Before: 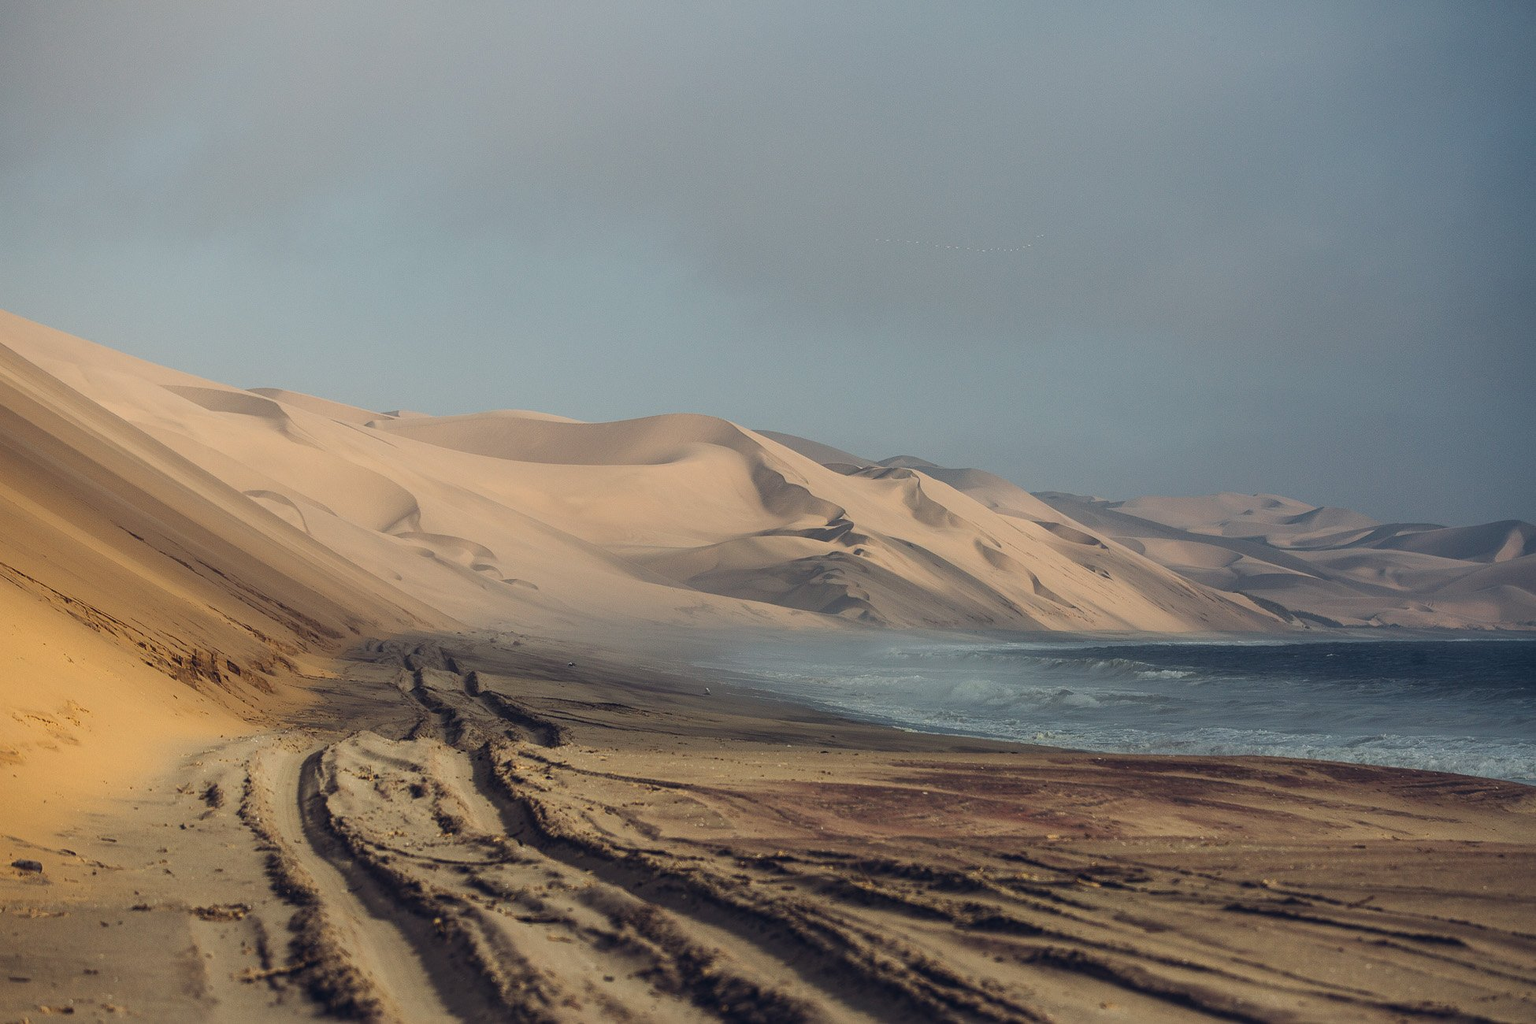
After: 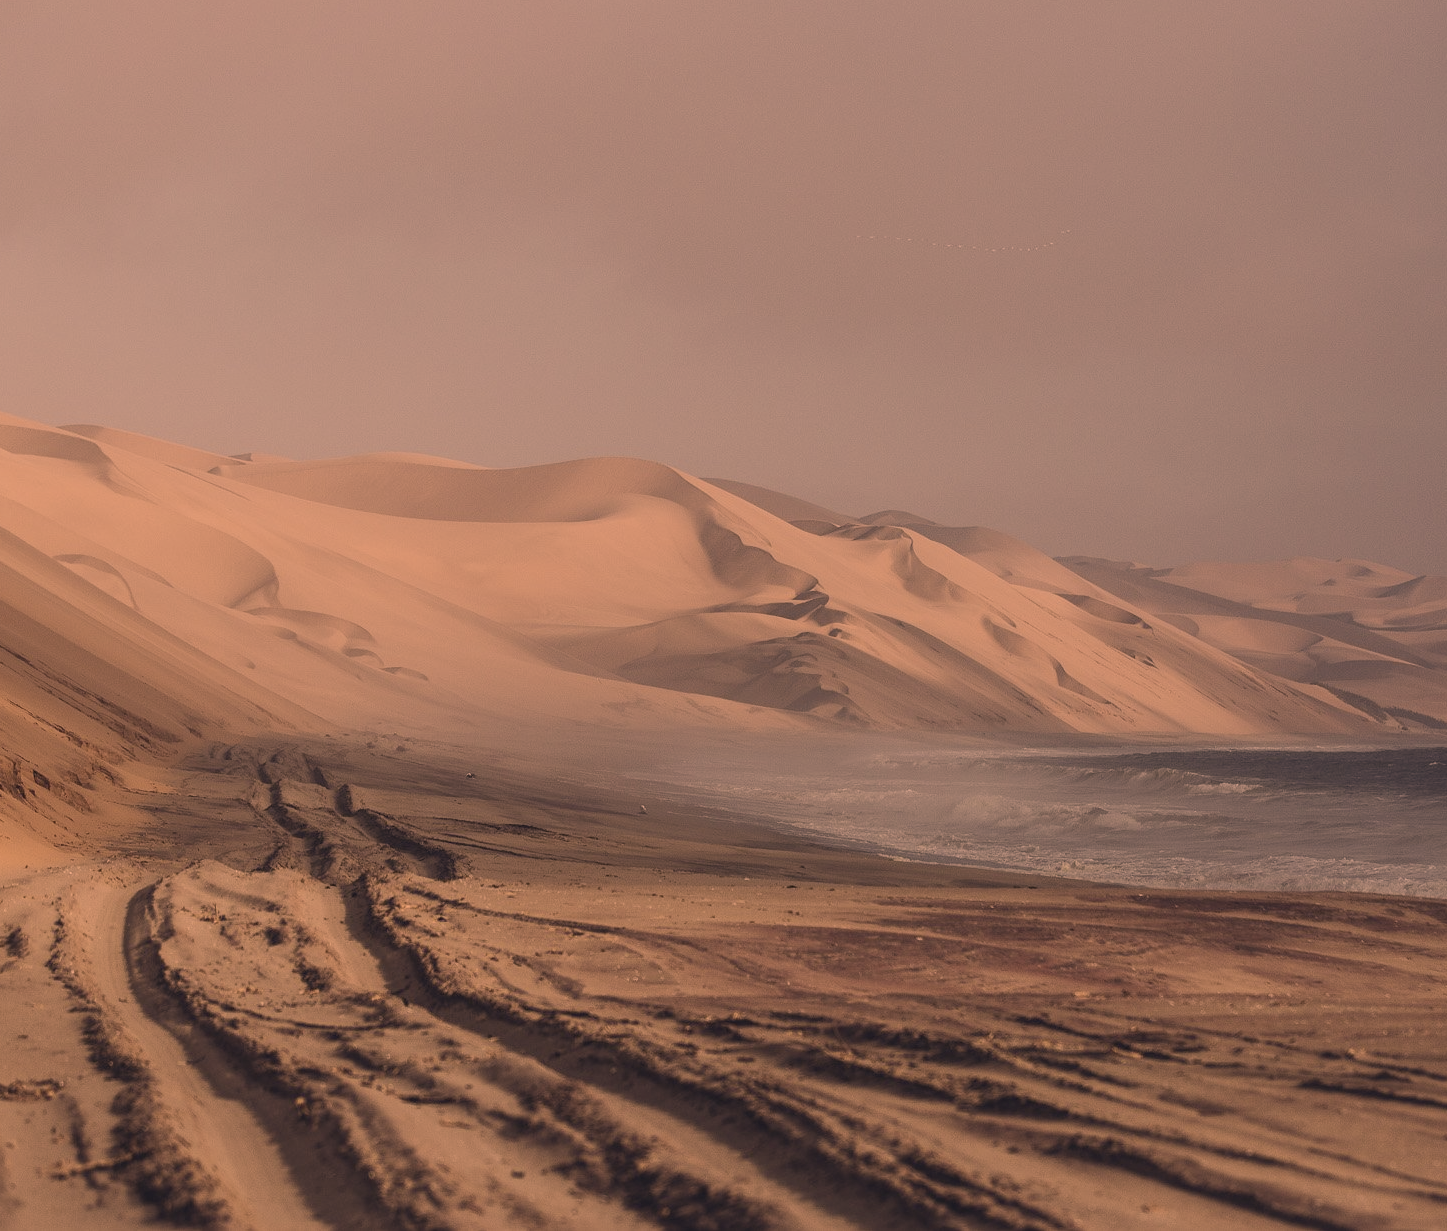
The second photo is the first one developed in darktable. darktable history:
color balance rgb: perceptual saturation grading › global saturation -27.94%, hue shift -2.27°, contrast -21.26%
crop and rotate: left 13.15%, top 5.251%, right 12.609%
color correction: highlights a* 40, highlights b* 40, saturation 0.69
